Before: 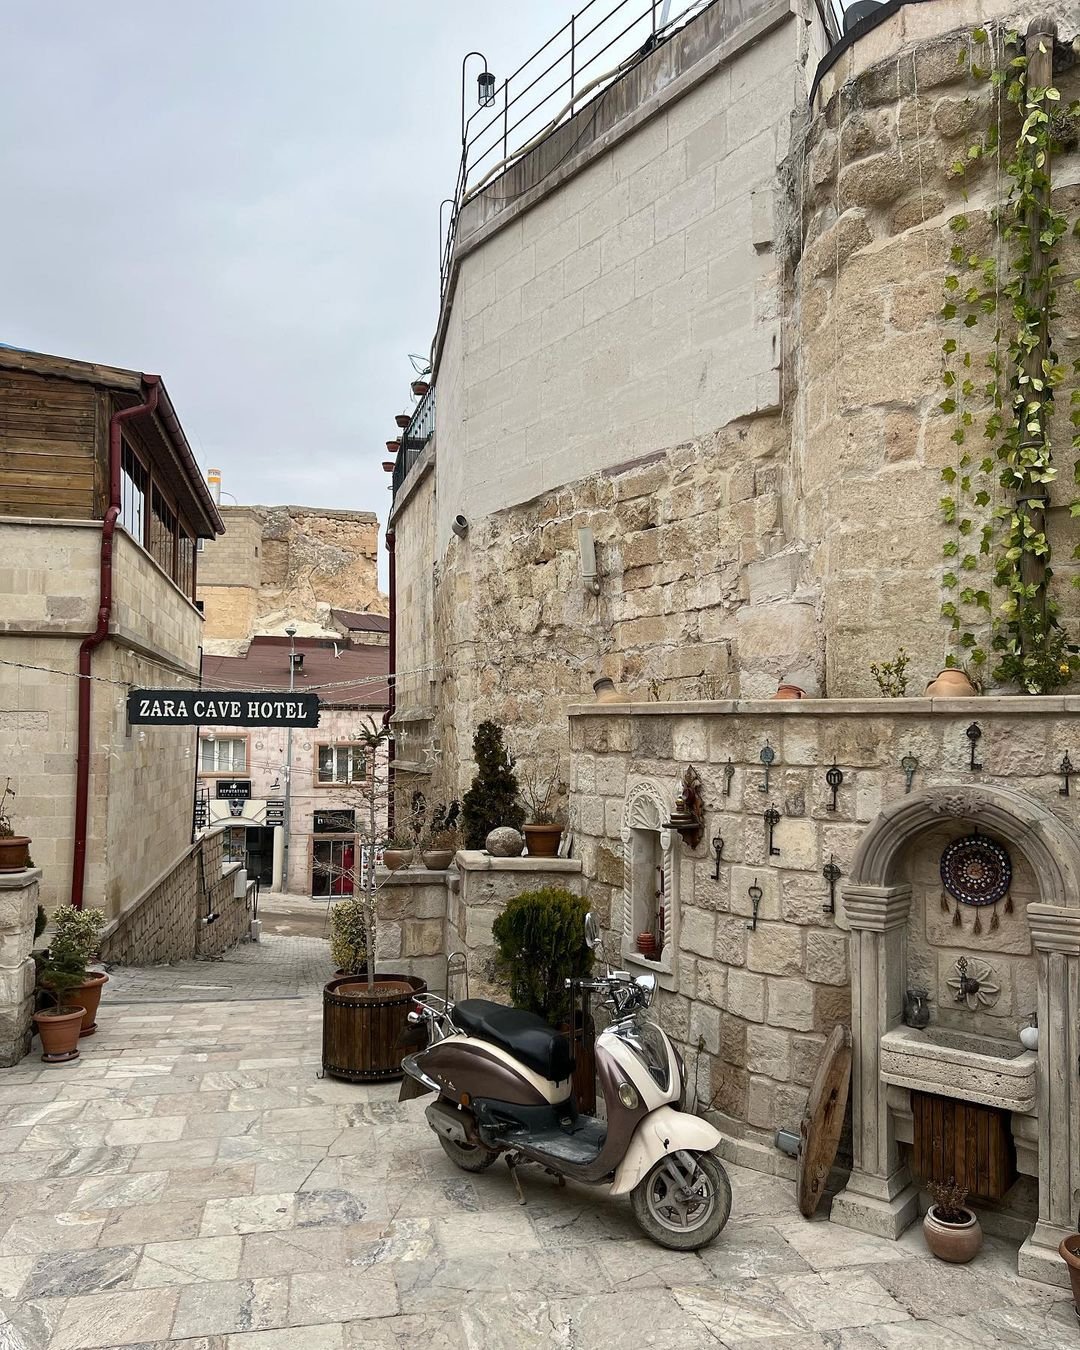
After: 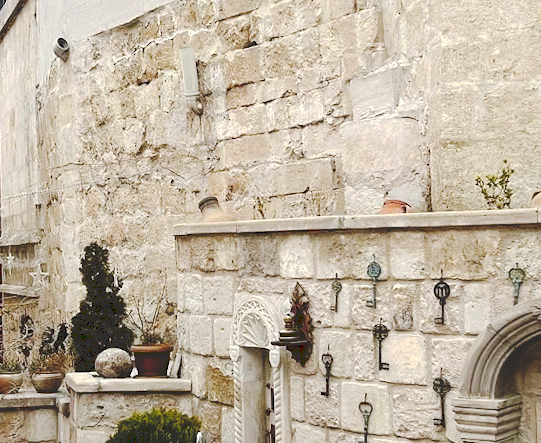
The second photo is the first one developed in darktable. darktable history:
rotate and perspective: rotation -1.42°, crop left 0.016, crop right 0.984, crop top 0.035, crop bottom 0.965
tone curve: curves: ch0 [(0, 0) (0.003, 0.169) (0.011, 0.169) (0.025, 0.169) (0.044, 0.173) (0.069, 0.178) (0.1, 0.183) (0.136, 0.185) (0.177, 0.197) (0.224, 0.227) (0.277, 0.292) (0.335, 0.391) (0.399, 0.491) (0.468, 0.592) (0.543, 0.672) (0.623, 0.734) (0.709, 0.785) (0.801, 0.844) (0.898, 0.893) (1, 1)], preserve colors none
exposure: black level correction 0.001, exposure 0.5 EV, compensate exposure bias true, compensate highlight preservation false
crop: left 36.607%, top 34.735%, right 13.146%, bottom 30.611%
